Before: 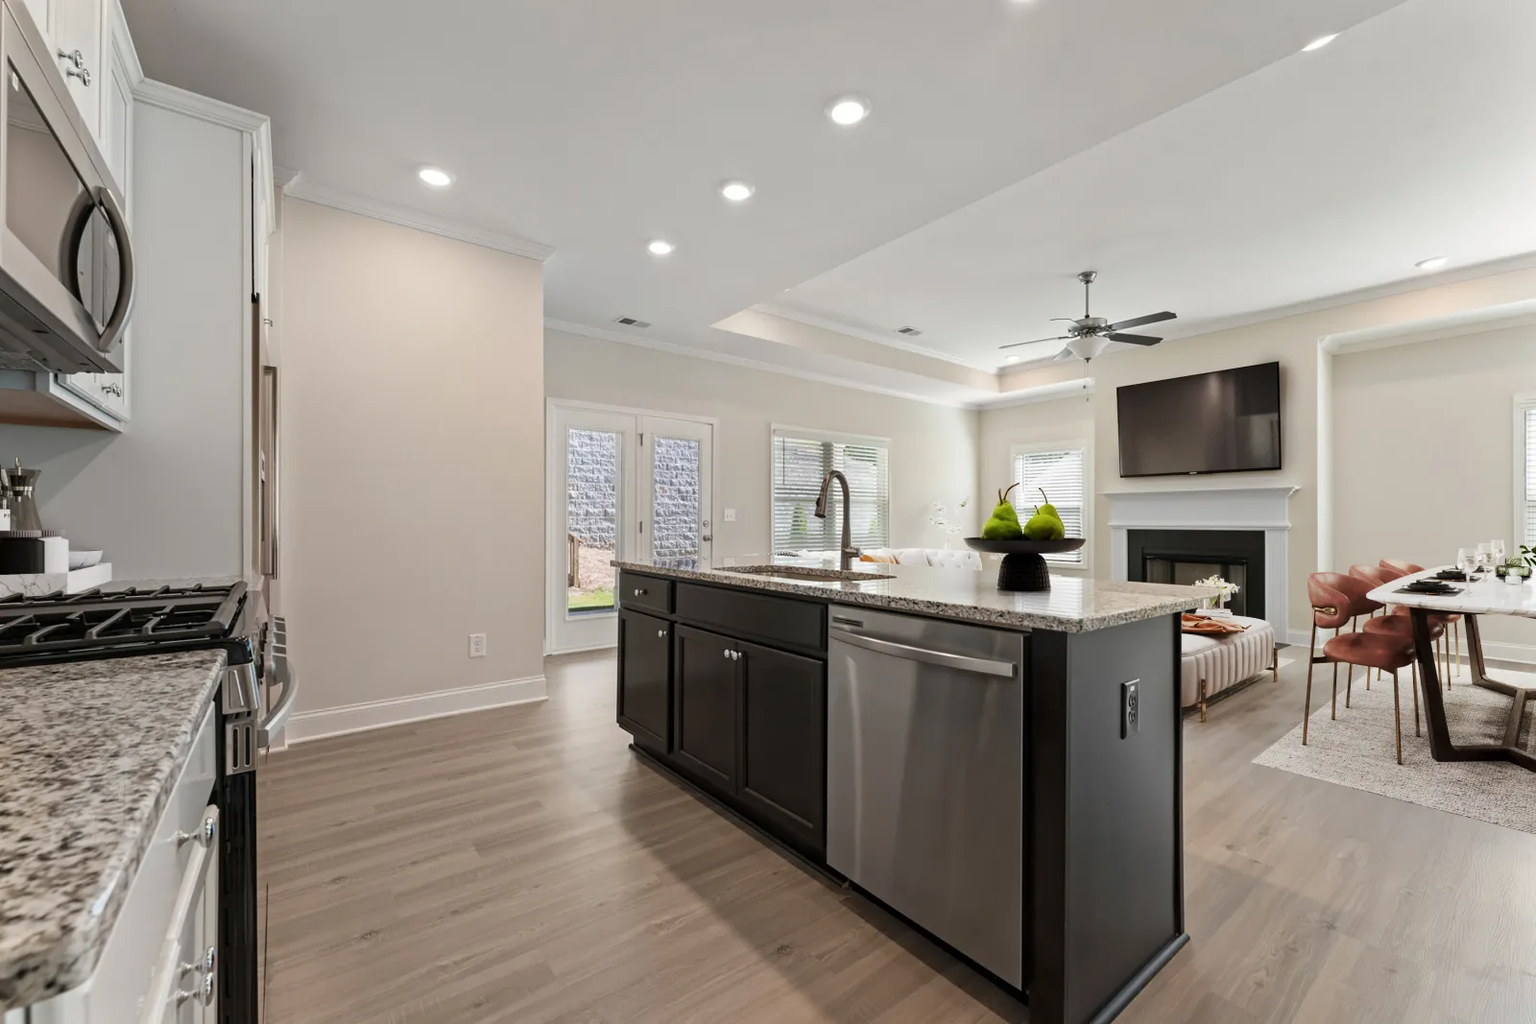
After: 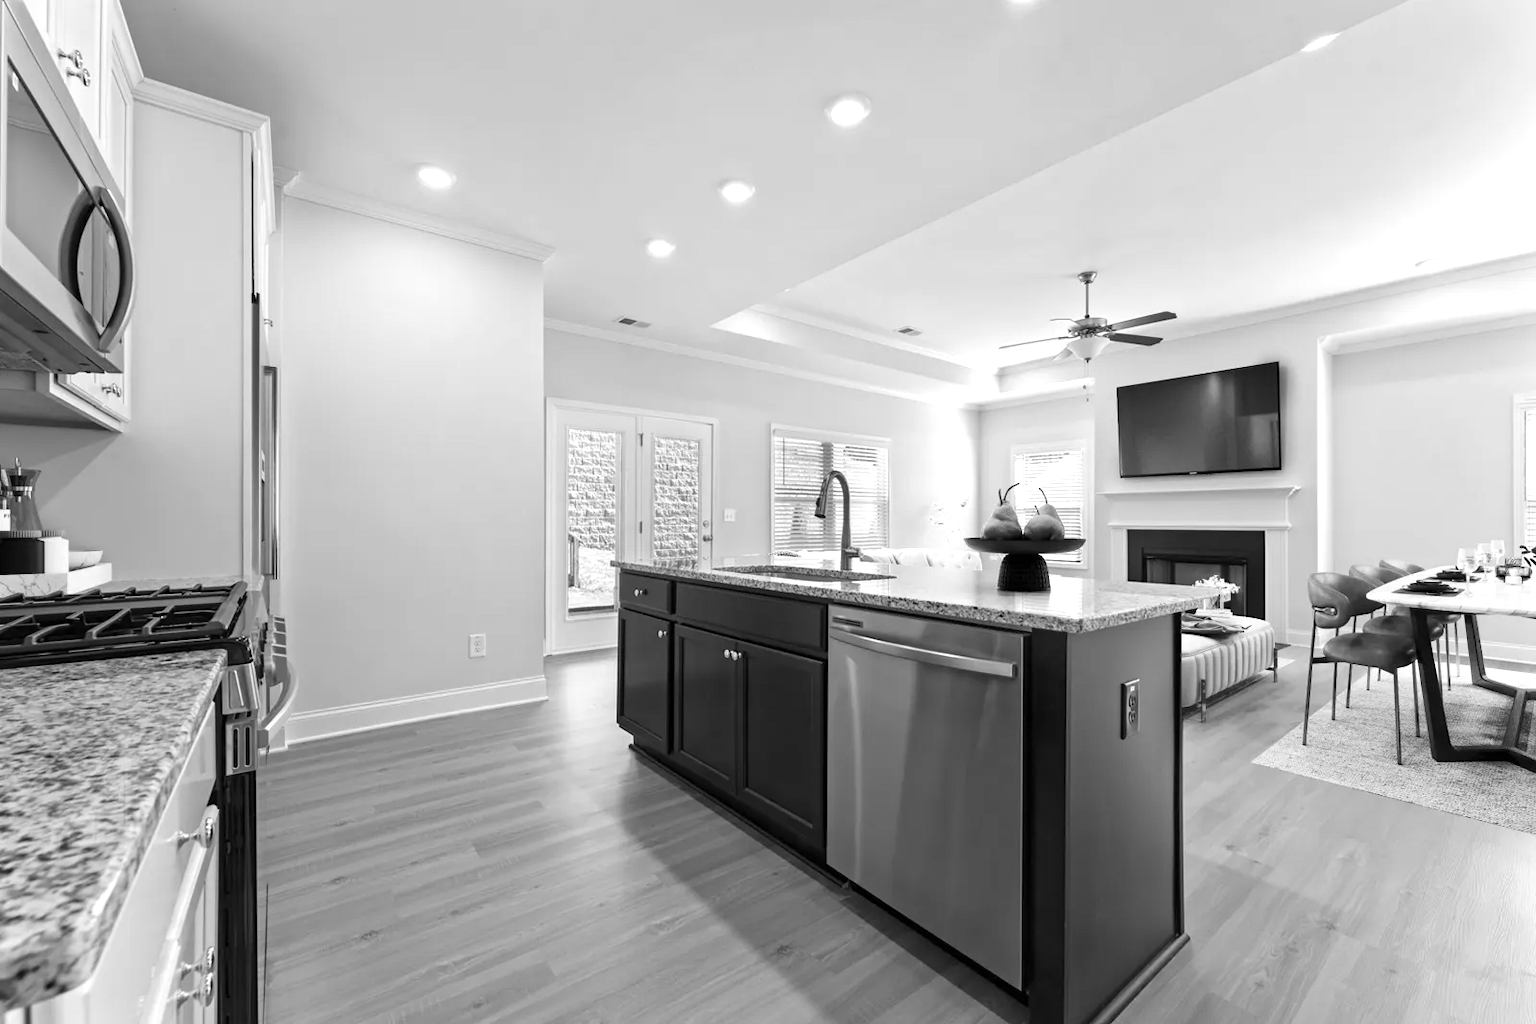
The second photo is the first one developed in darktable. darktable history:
exposure: exposure 0.507 EV, compensate highlight preservation false
monochrome: on, module defaults
